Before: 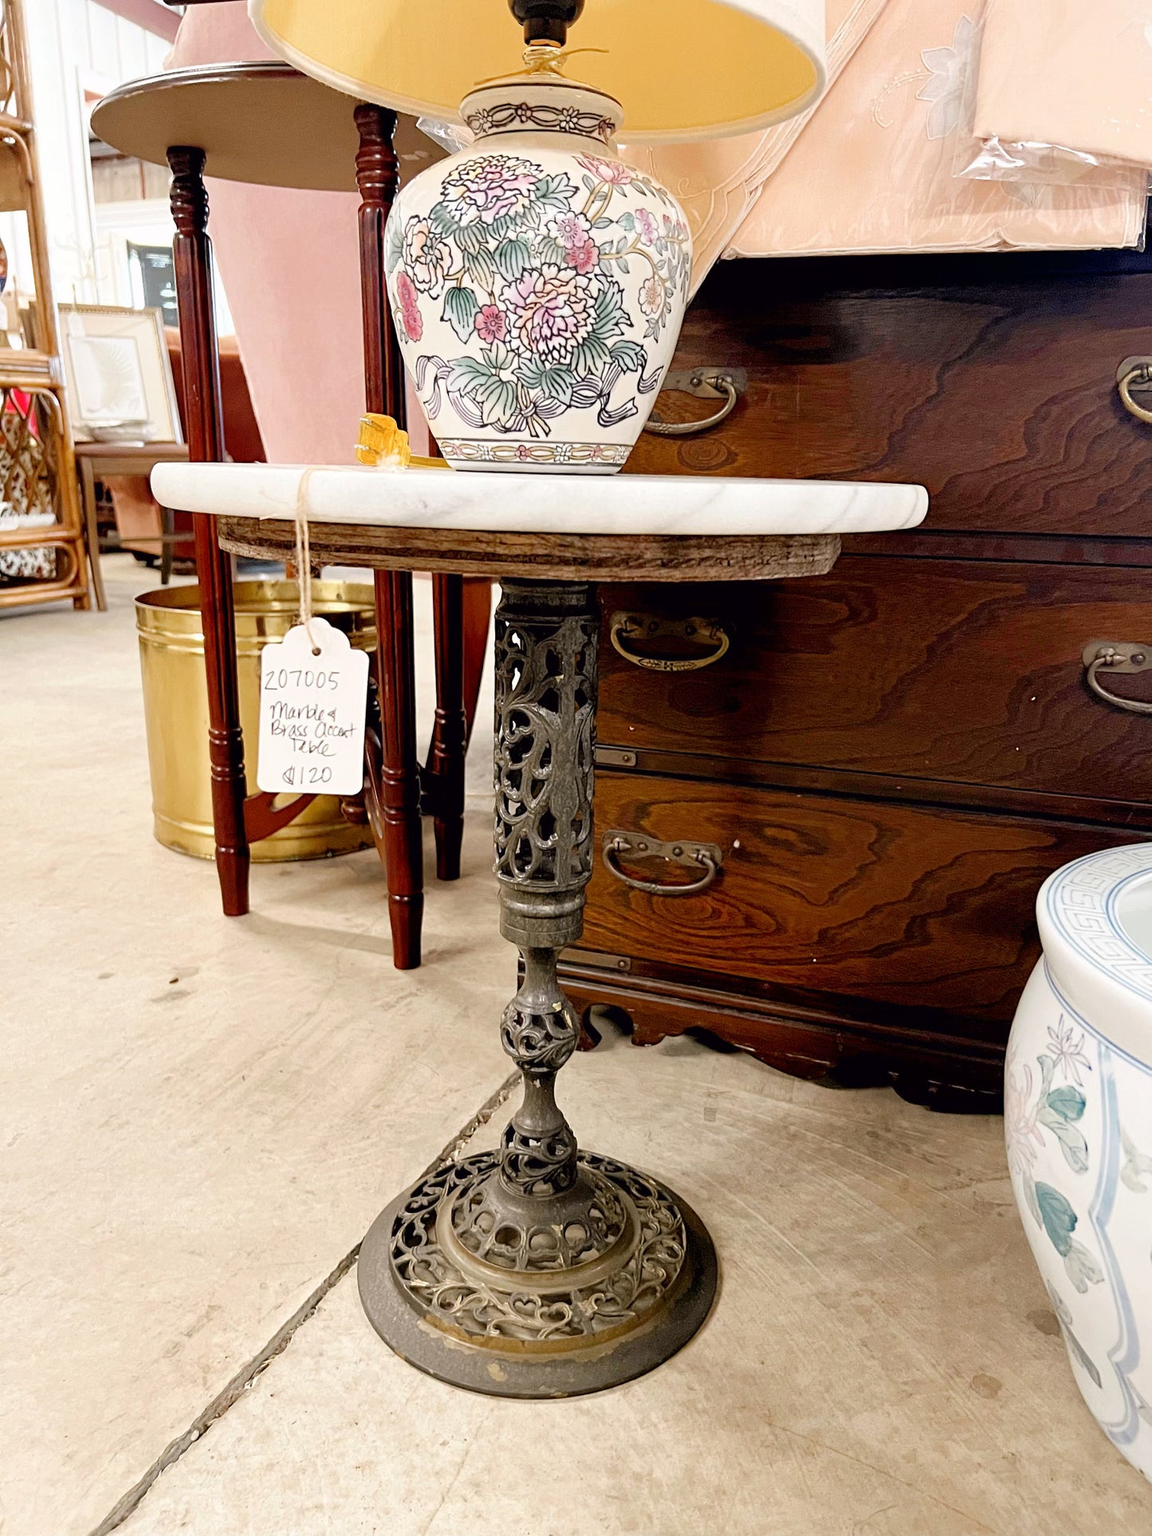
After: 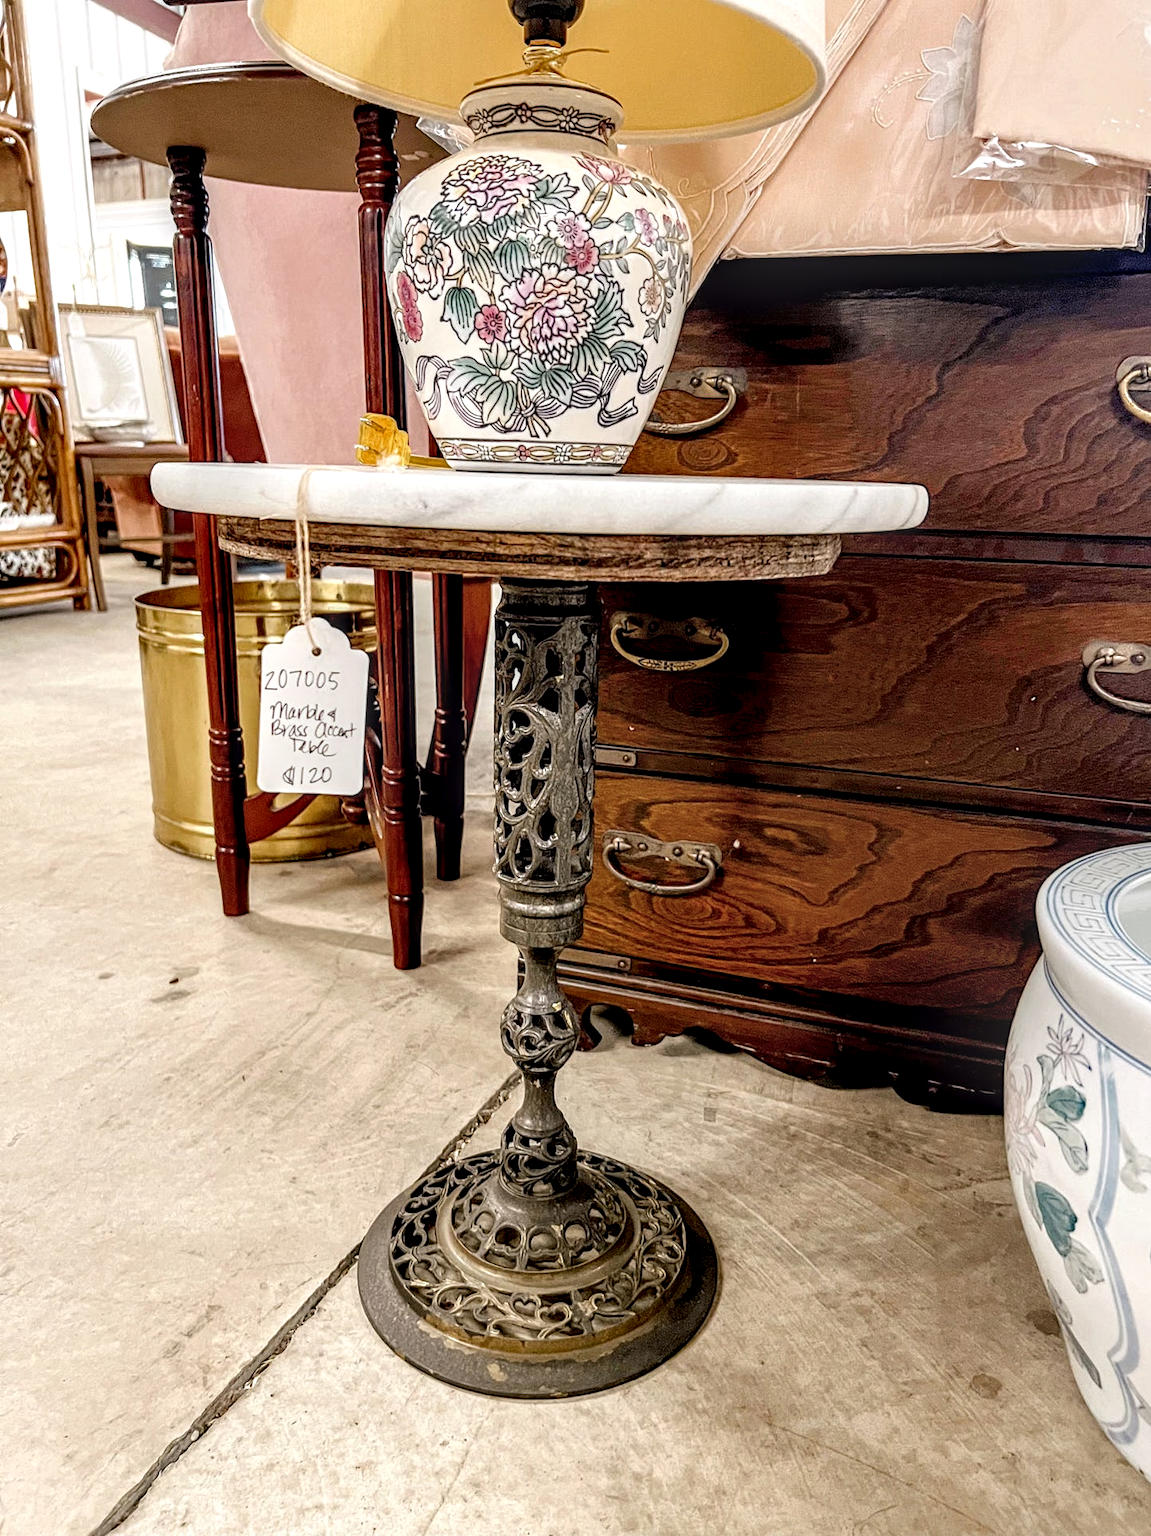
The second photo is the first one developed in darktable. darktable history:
local contrast: highlights 3%, shadows 2%, detail 181%
